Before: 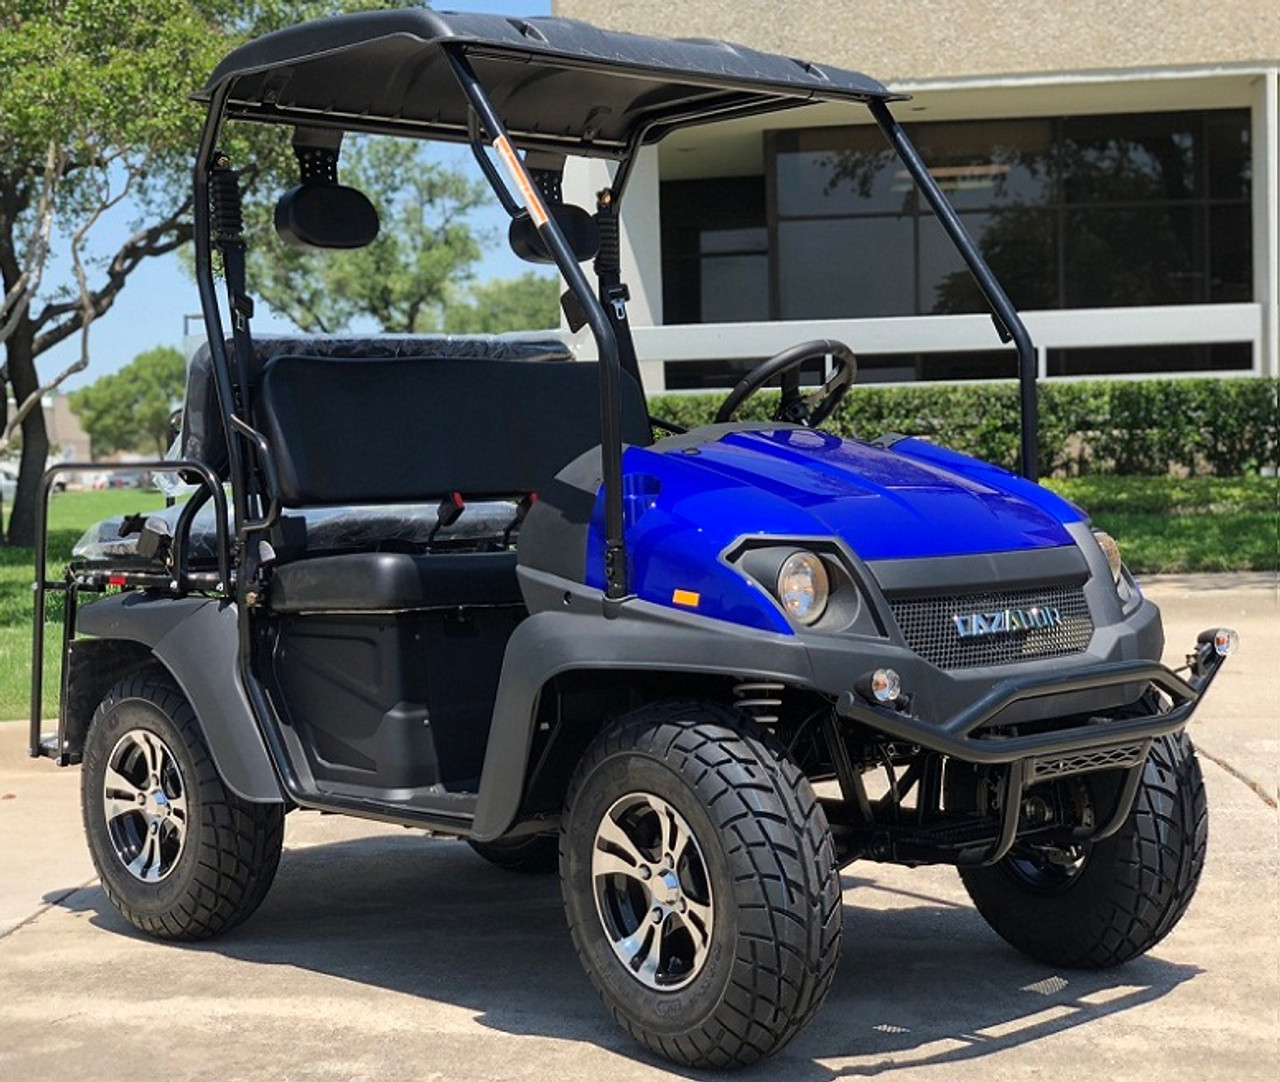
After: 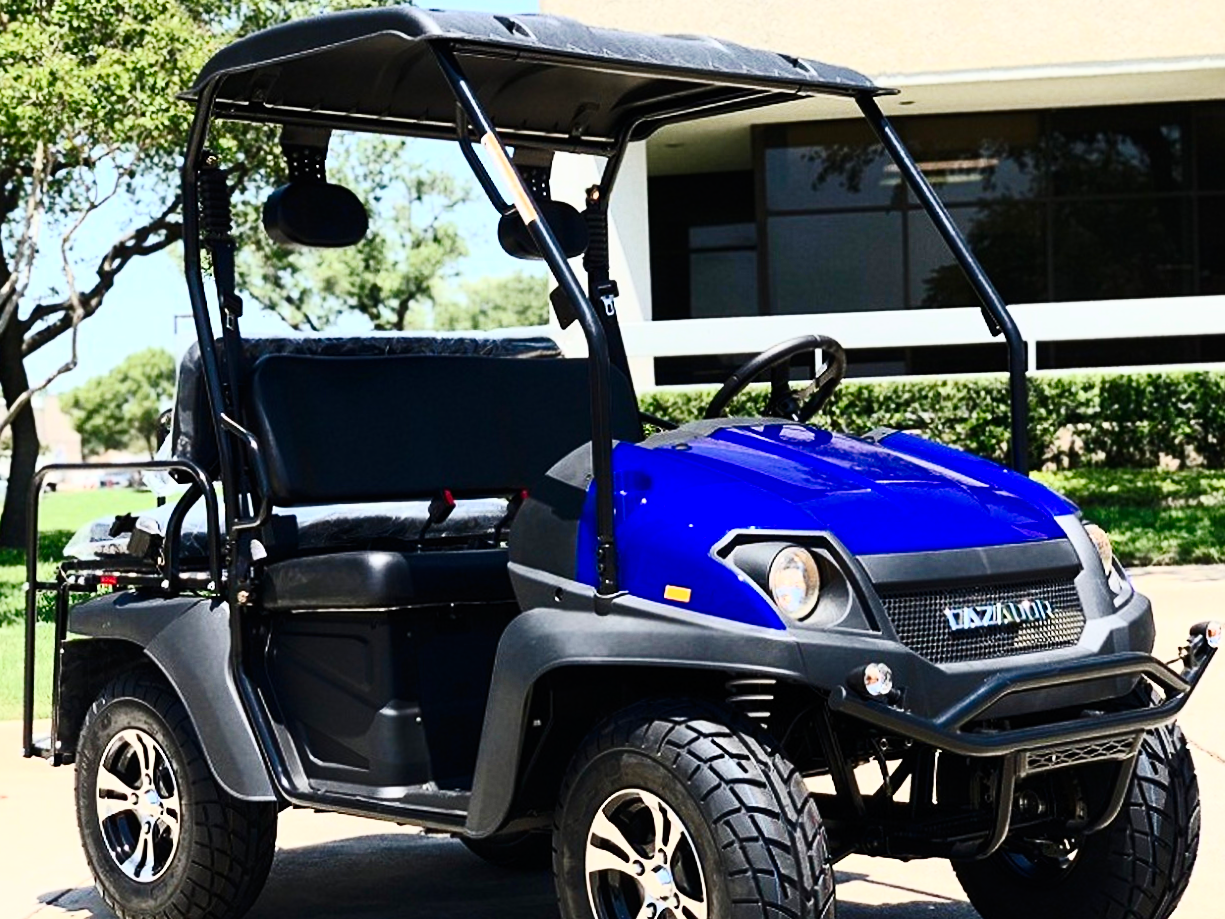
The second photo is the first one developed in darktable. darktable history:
contrast brightness saturation: contrast 0.632, brightness 0.346, saturation 0.136
tone curve: curves: ch0 [(0.003, 0) (0.066, 0.023) (0.149, 0.094) (0.264, 0.238) (0.395, 0.421) (0.517, 0.56) (0.688, 0.743) (0.813, 0.846) (1, 1)]; ch1 [(0, 0) (0.164, 0.115) (0.337, 0.332) (0.39, 0.398) (0.464, 0.461) (0.501, 0.5) (0.507, 0.503) (0.534, 0.537) (0.577, 0.59) (0.652, 0.681) (0.733, 0.749) (0.811, 0.796) (1, 1)]; ch2 [(0, 0) (0.337, 0.382) (0.464, 0.476) (0.501, 0.502) (0.527, 0.54) (0.551, 0.565) (0.6, 0.59) (0.687, 0.675) (1, 1)], preserve colors none
crop and rotate: angle 0.417°, left 0.358%, right 3.094%, bottom 14.316%
